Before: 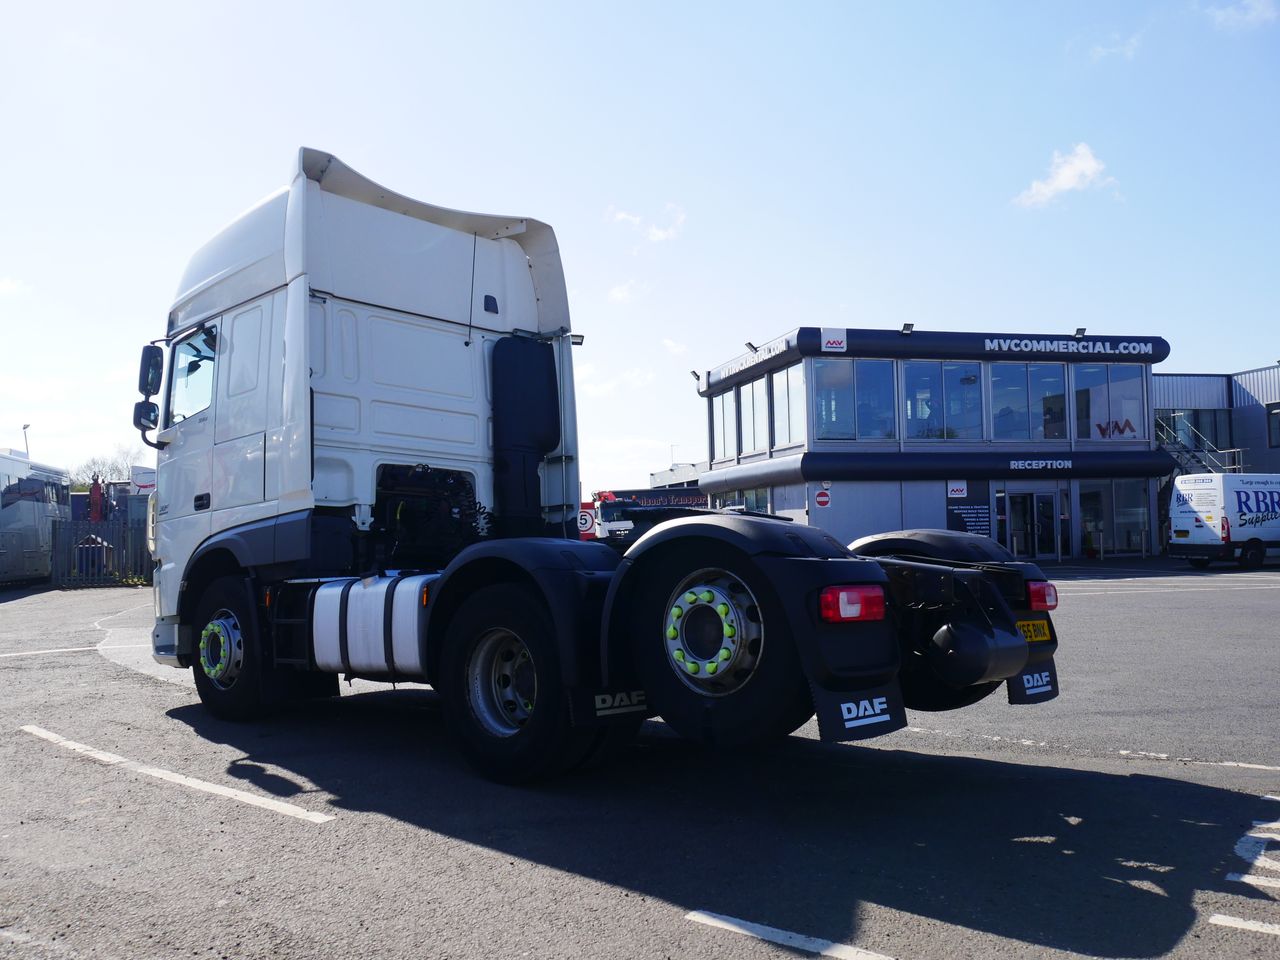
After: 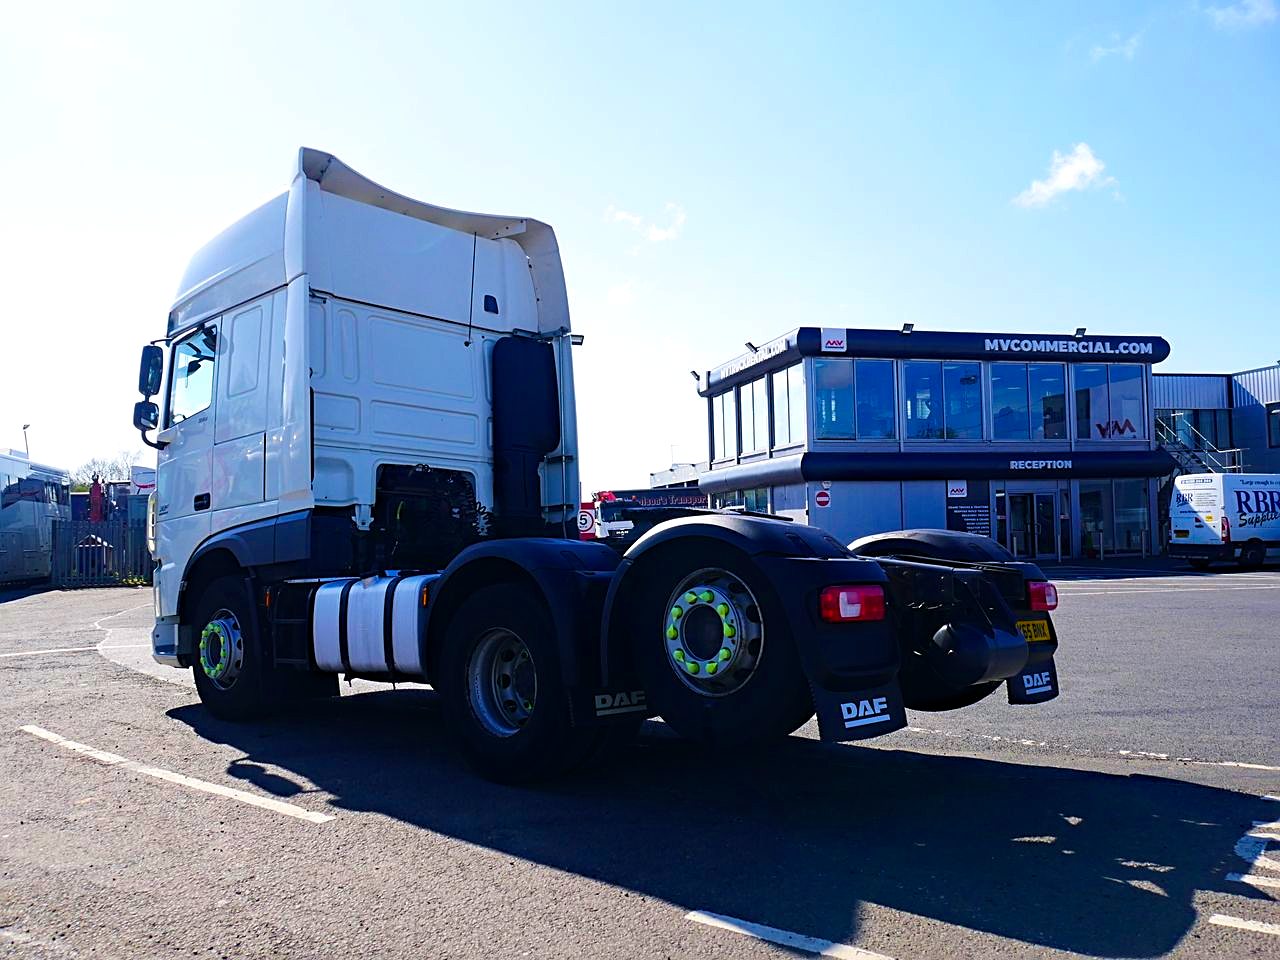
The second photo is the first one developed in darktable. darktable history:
haze removal: compatibility mode true, adaptive false
color balance rgb: shadows lift › chroma 4.093%, shadows lift › hue 255.08°, highlights gain › luminance 14.981%, perceptual saturation grading › global saturation 39.67%, global vibrance 10.015%
sharpen: on, module defaults
velvia: on, module defaults
